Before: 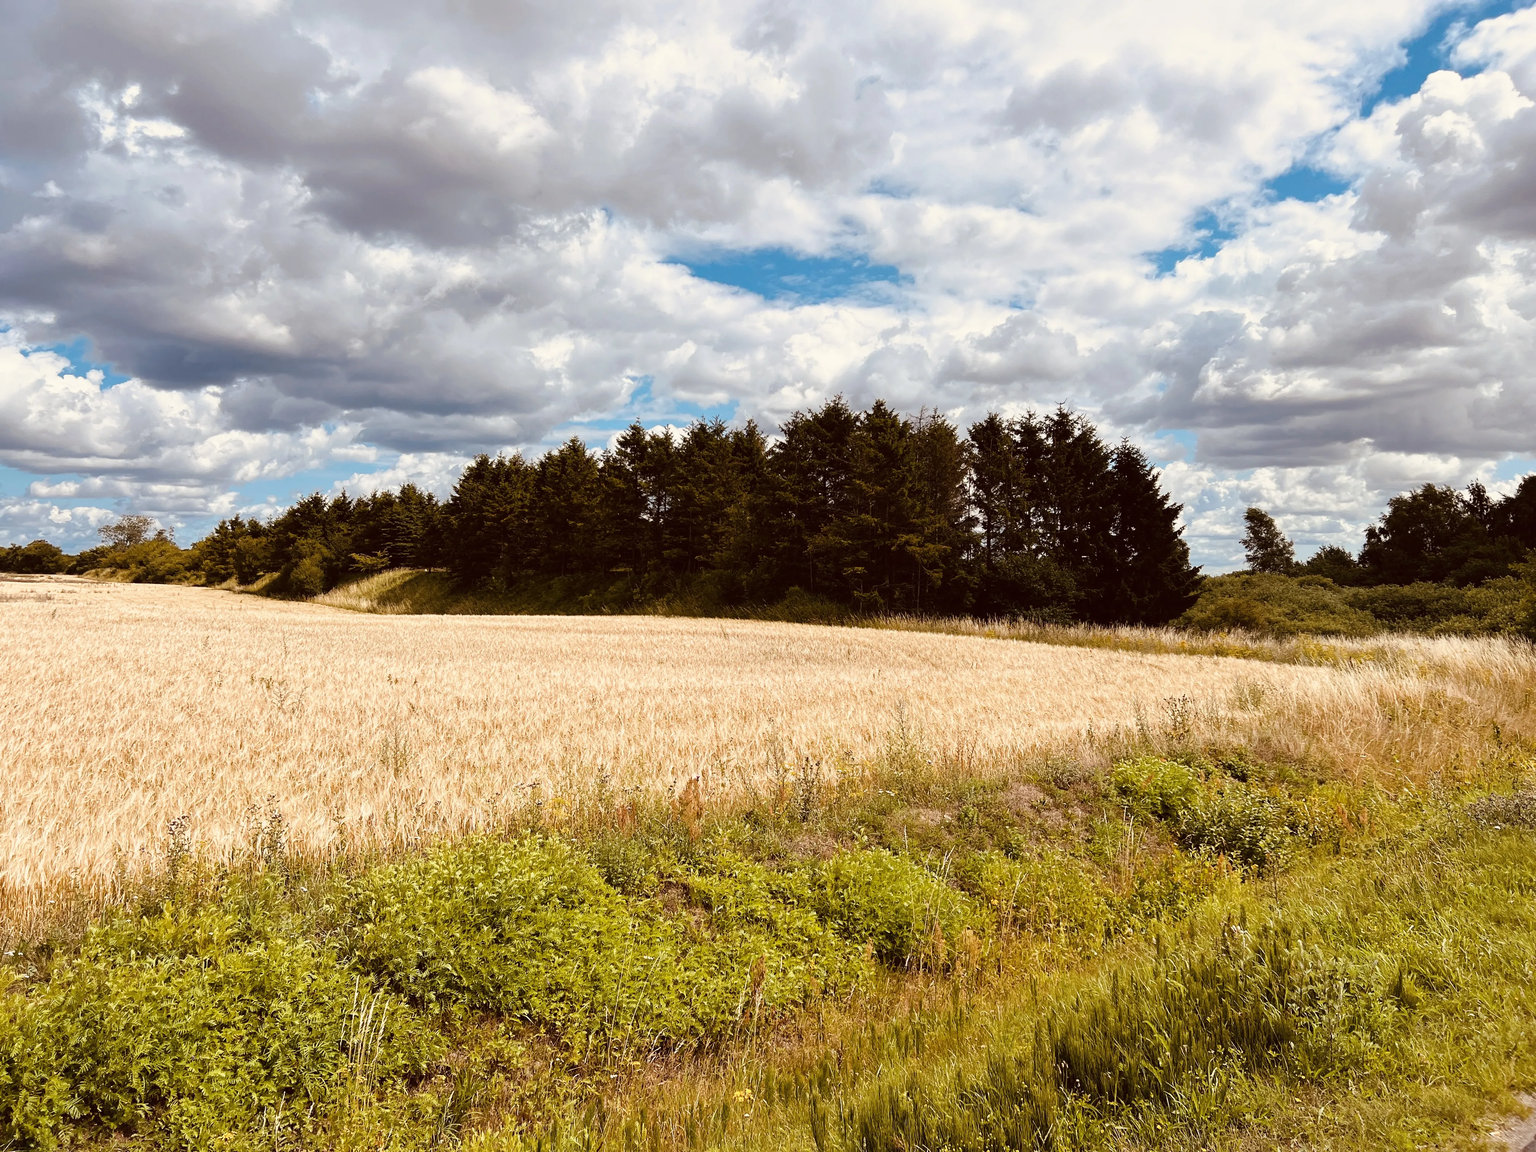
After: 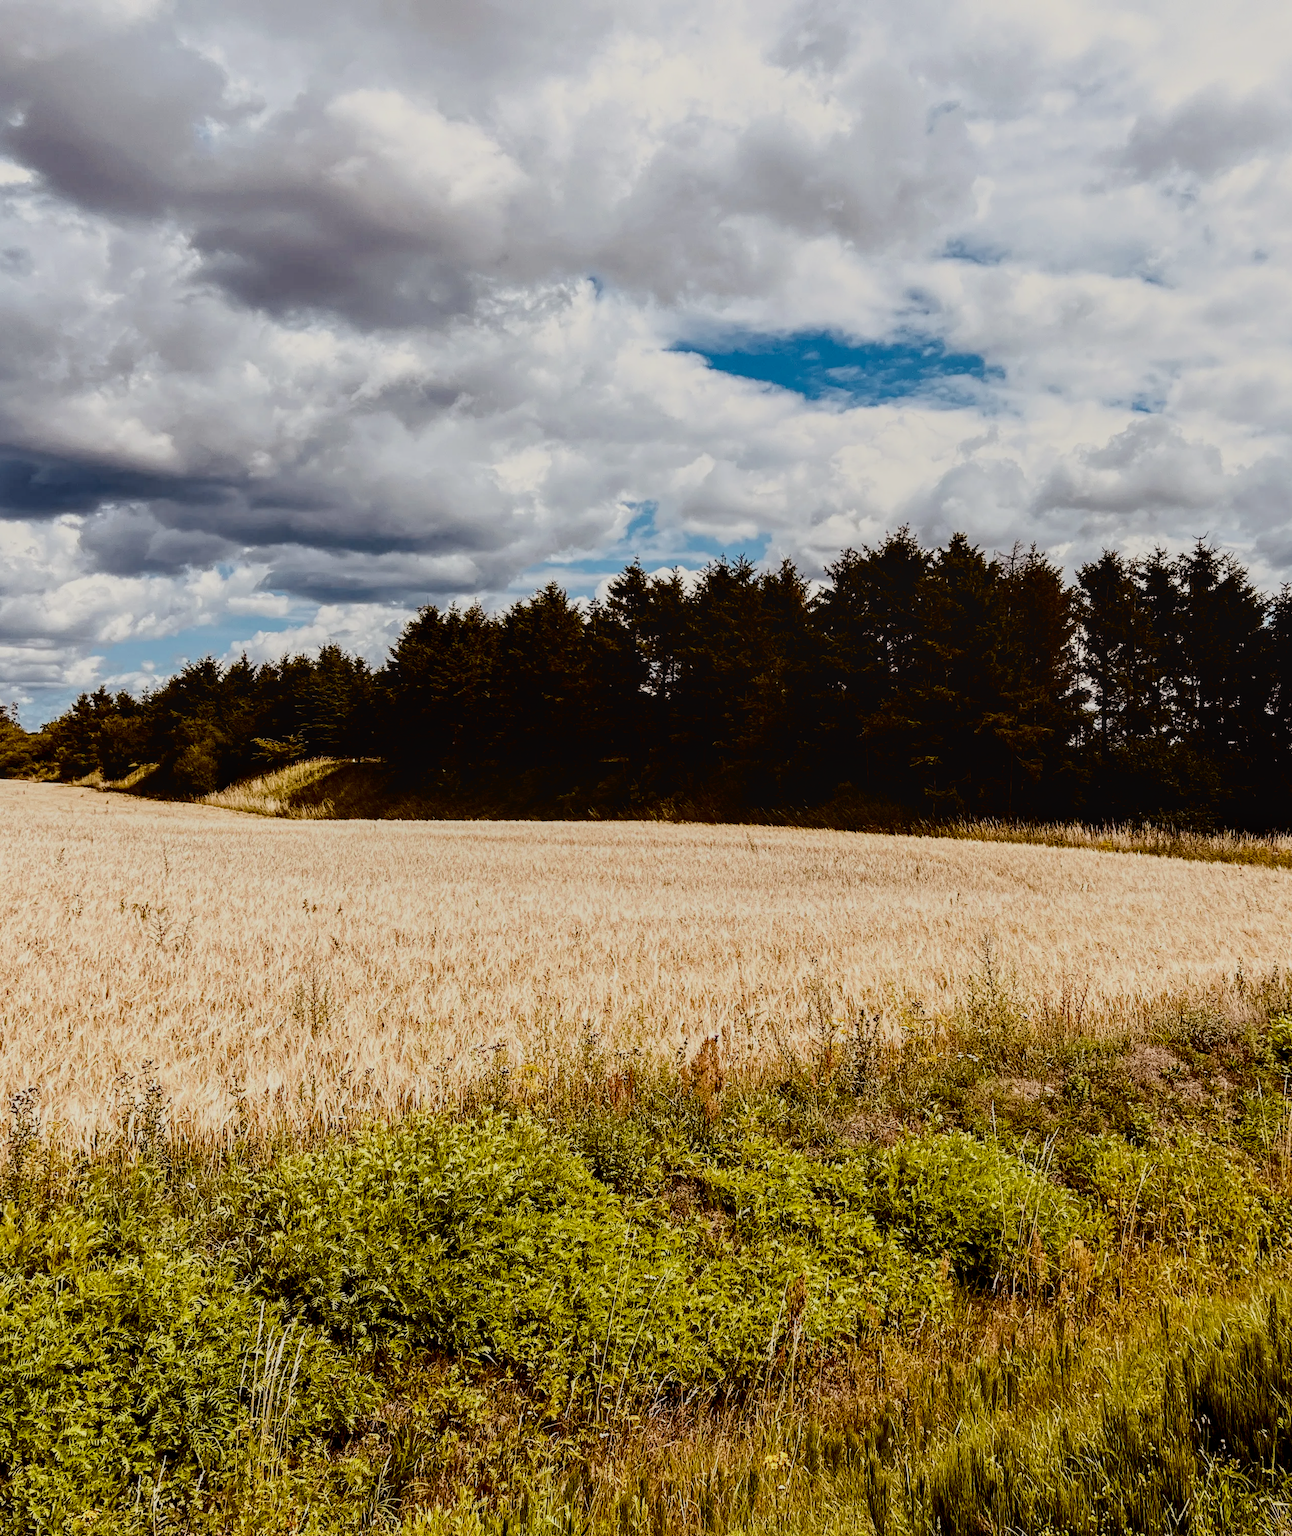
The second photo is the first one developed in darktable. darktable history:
local contrast: on, module defaults
contrast brightness saturation: contrast 0.244, brightness -0.221, saturation 0.143
filmic rgb: black relative exposure -9.23 EV, white relative exposure 6.78 EV, hardness 3.07, contrast 1.061
crop: left 10.478%, right 26.398%
